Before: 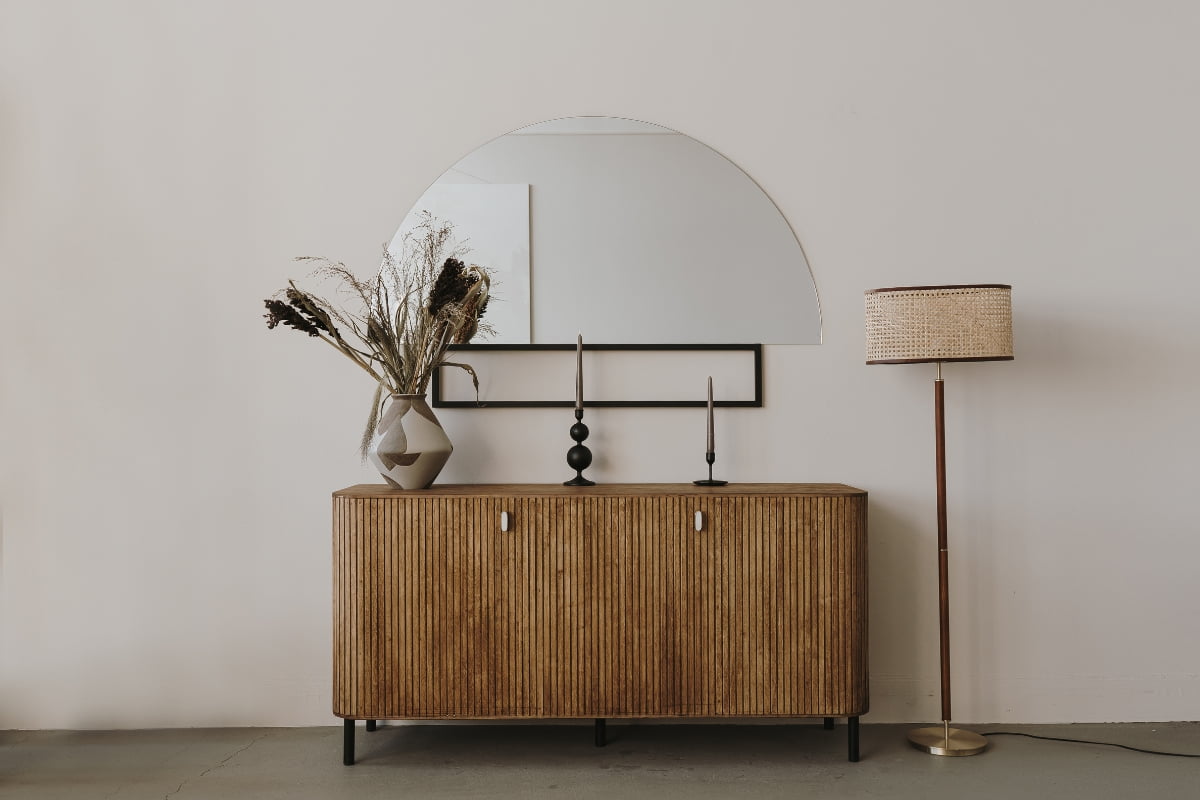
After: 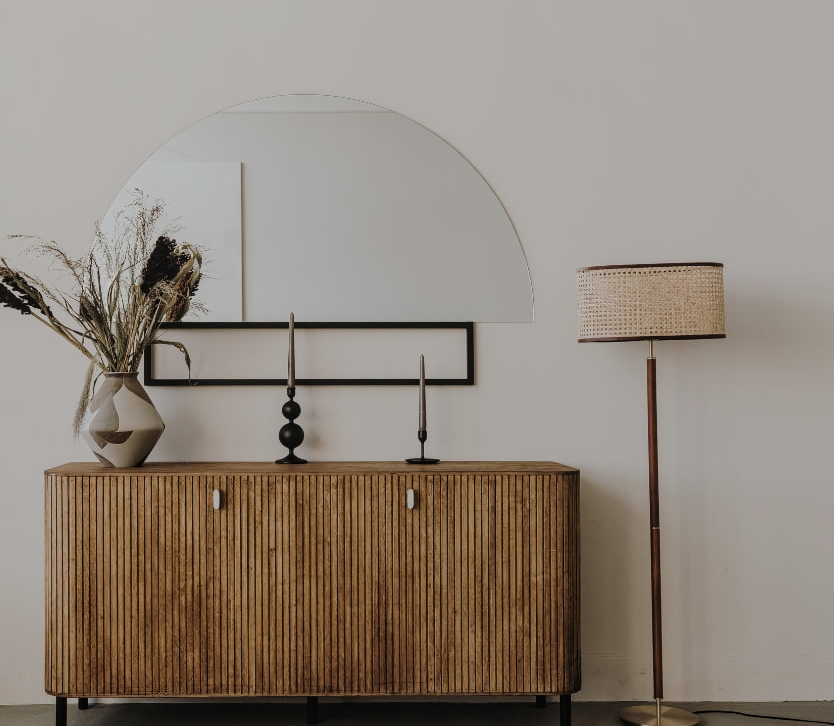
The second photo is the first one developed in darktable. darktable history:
local contrast: detail 110%
filmic rgb: black relative exposure -7.32 EV, white relative exposure 5.09 EV, hardness 3.2
crop and rotate: left 24.034%, top 2.838%, right 6.406%, bottom 6.299%
